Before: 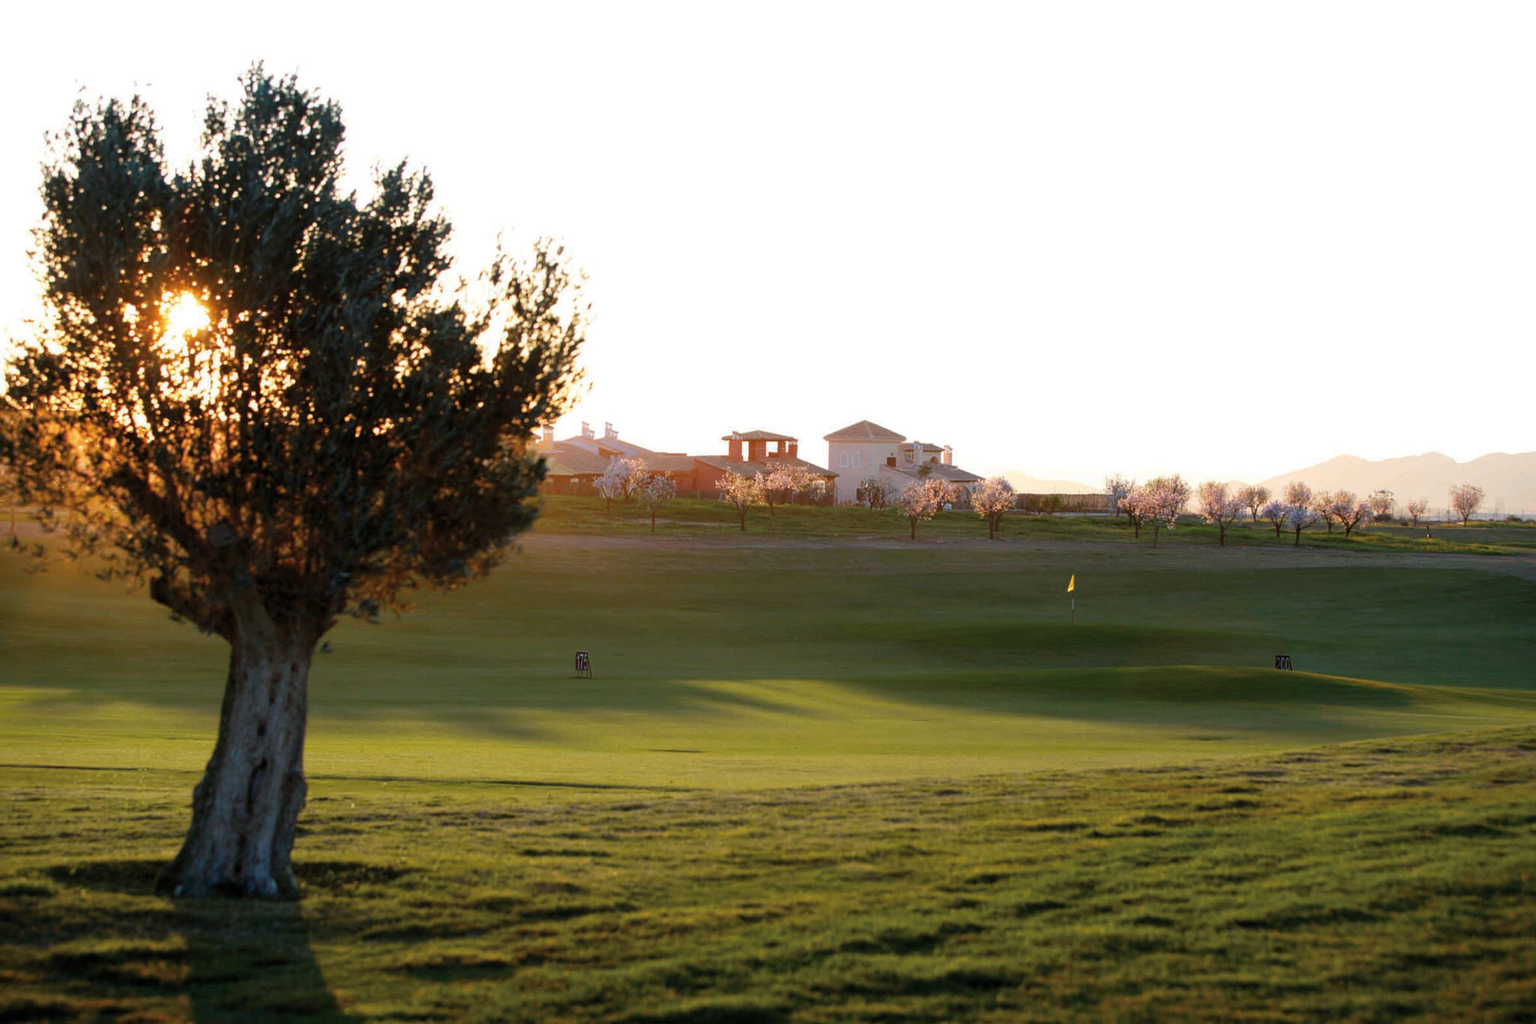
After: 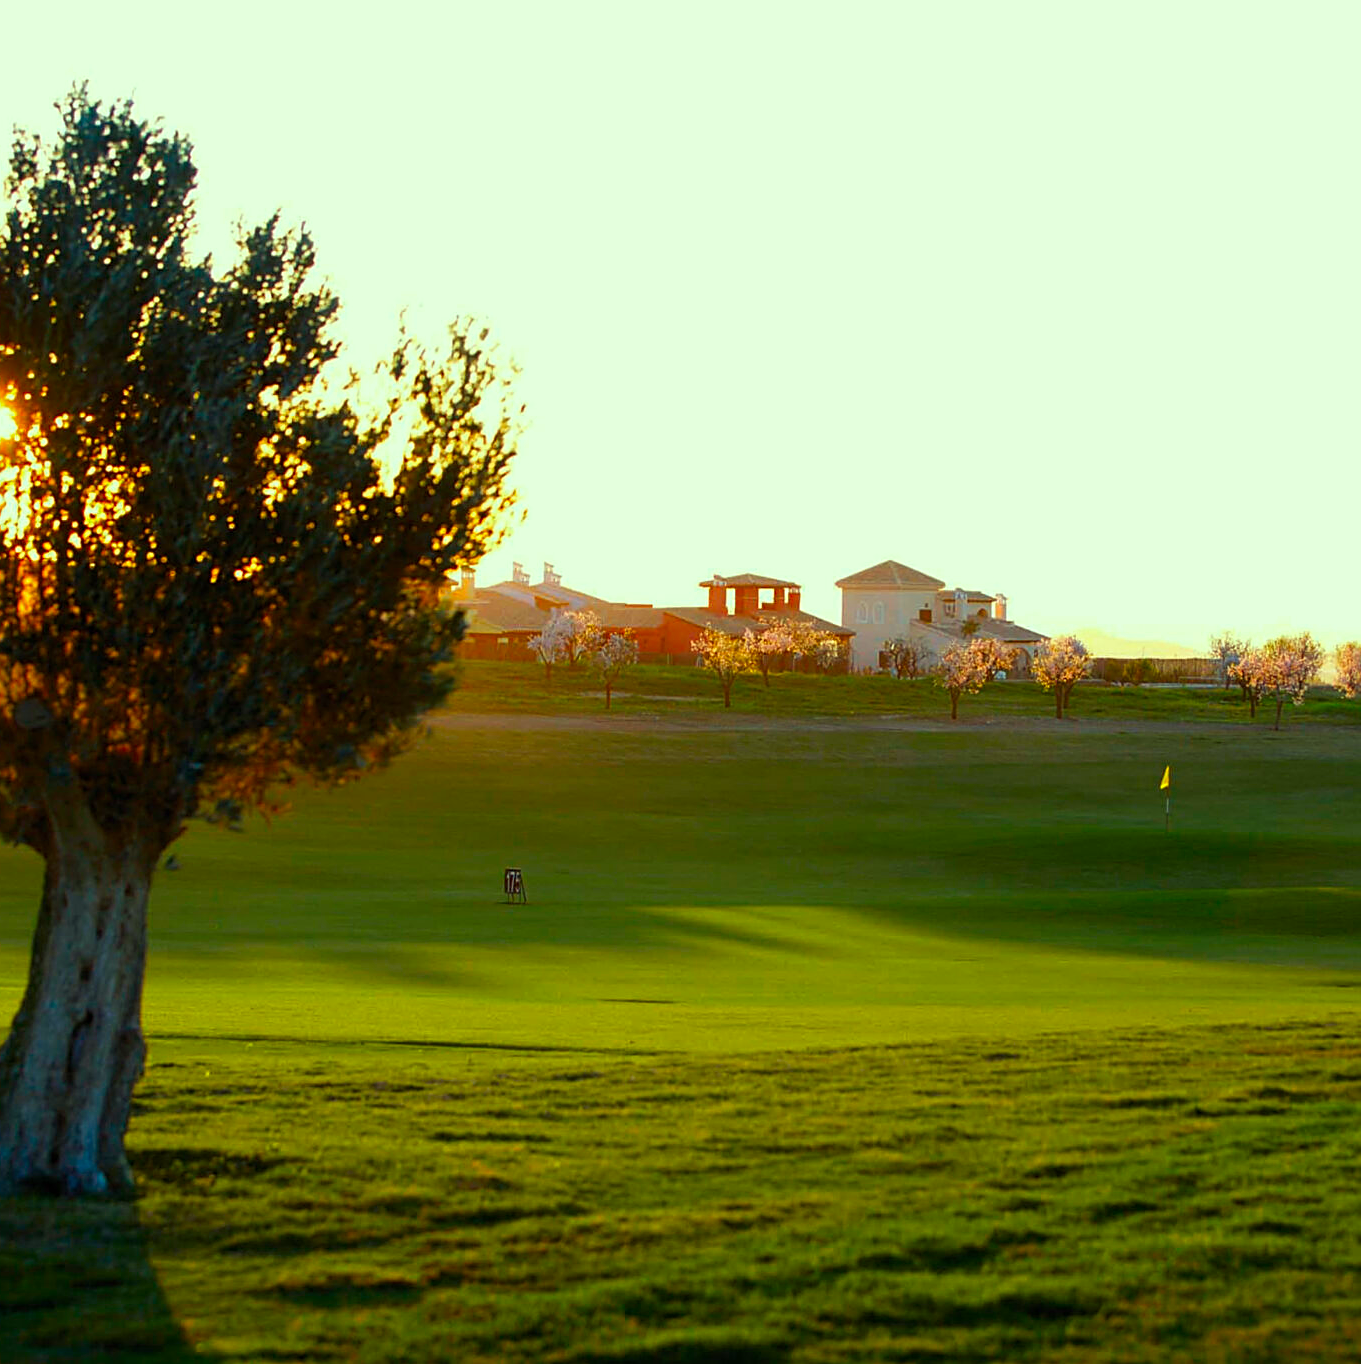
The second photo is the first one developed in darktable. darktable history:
sharpen: on, module defaults
color correction: highlights a* -10.74, highlights b* 9.83, saturation 1.71
crop and rotate: left 12.88%, right 20.618%
